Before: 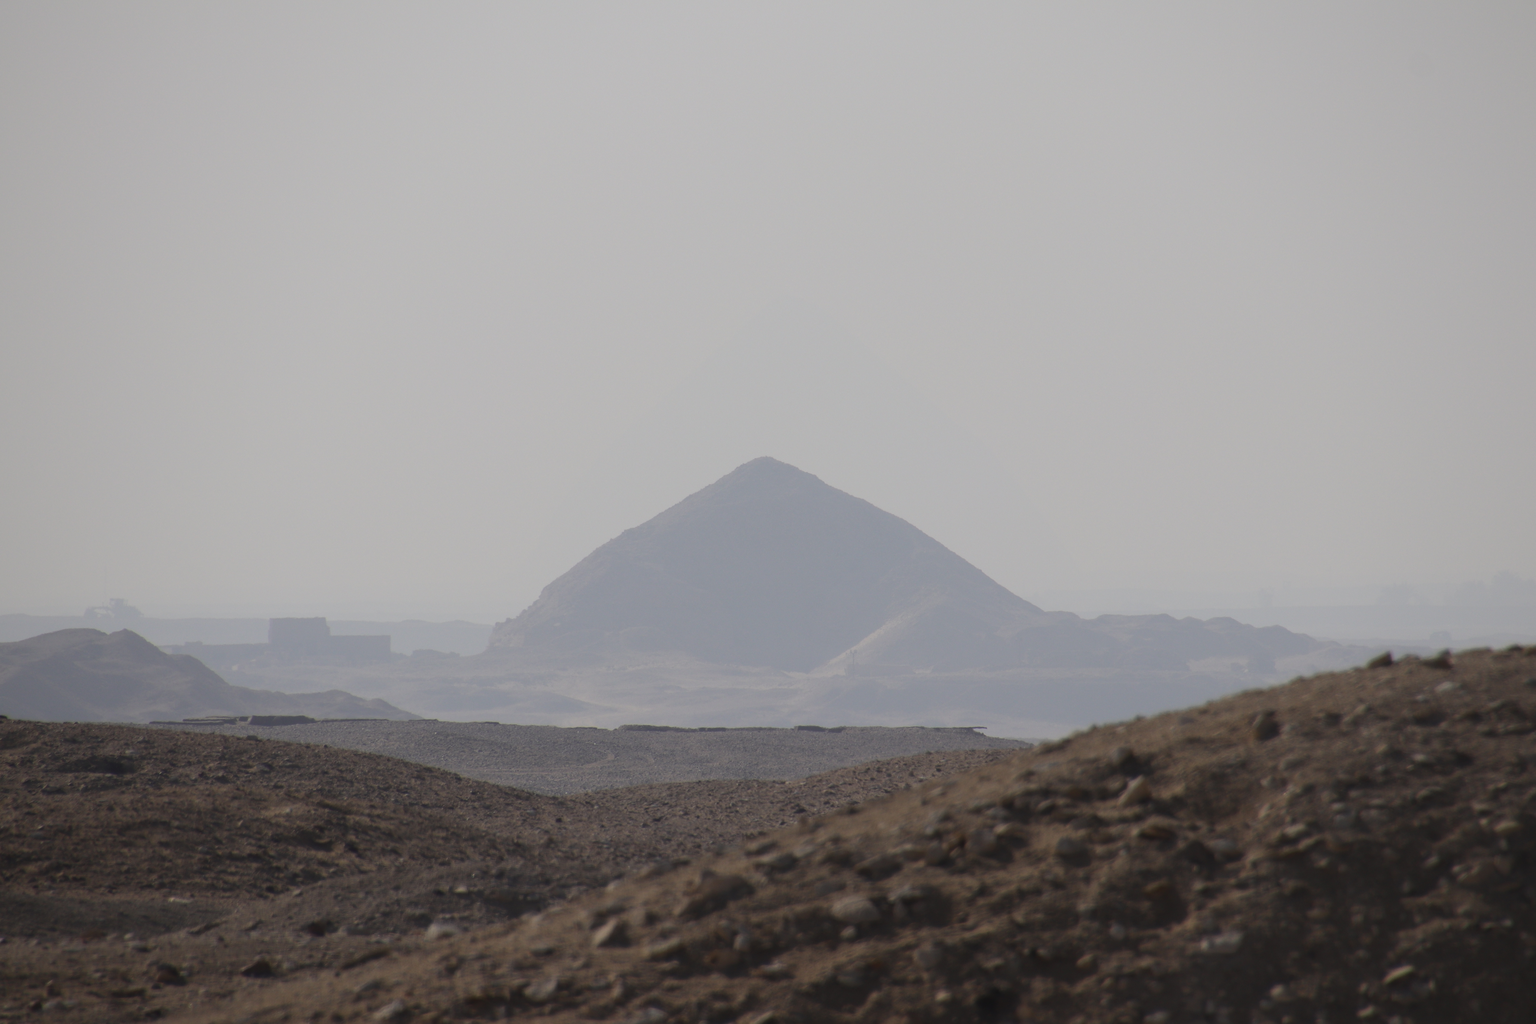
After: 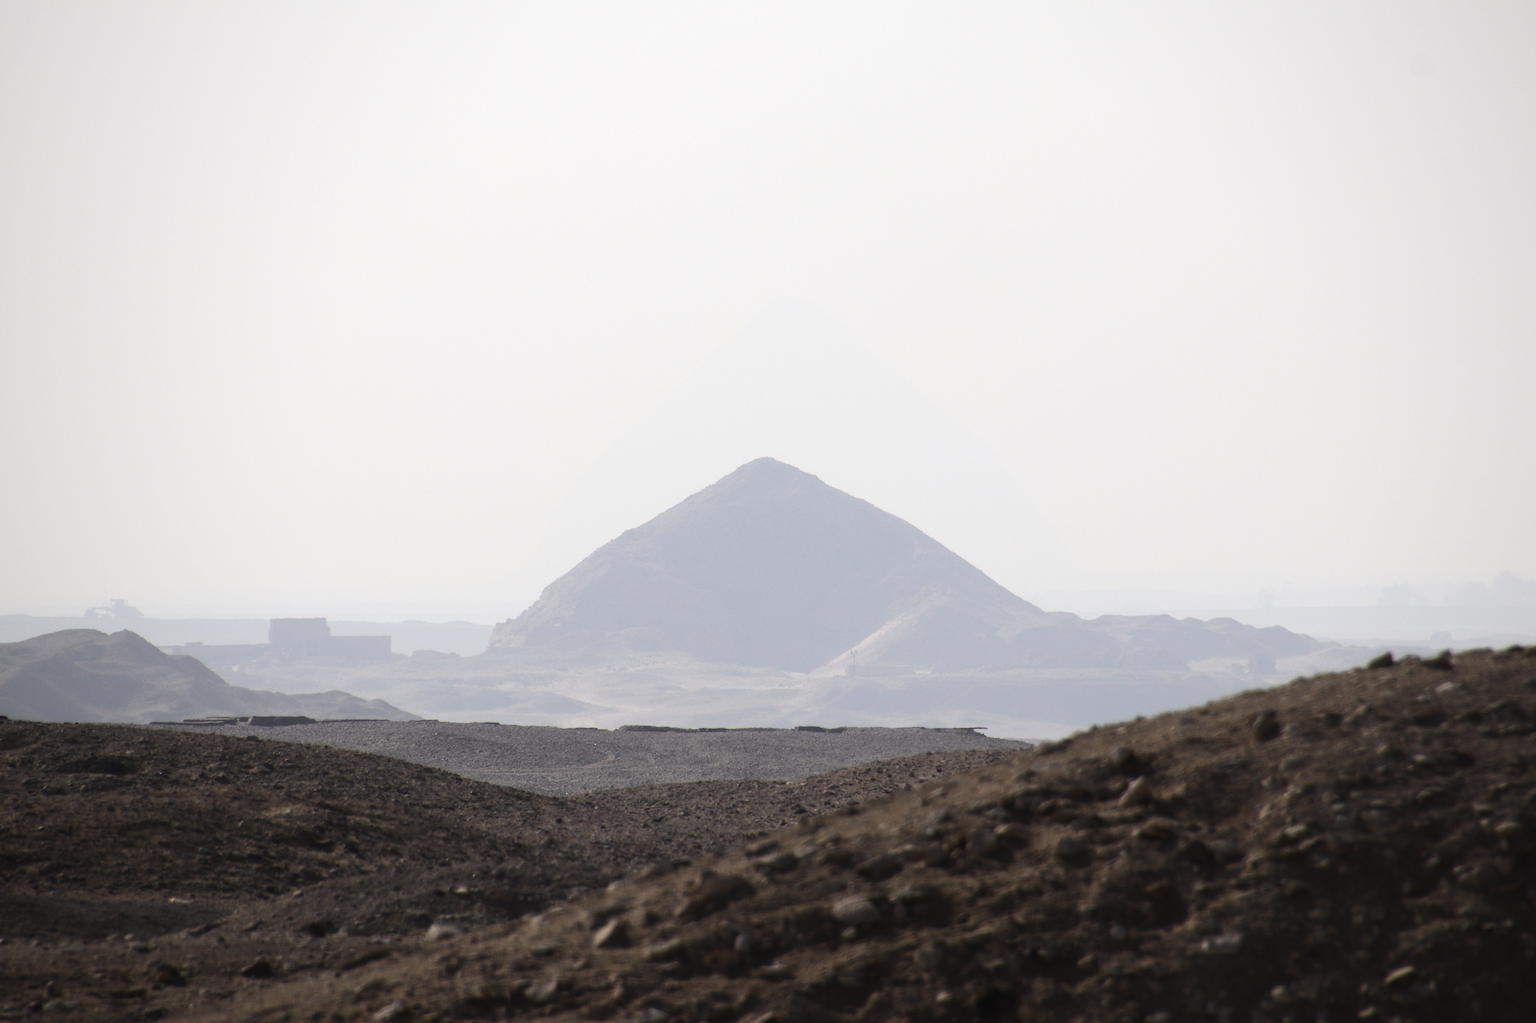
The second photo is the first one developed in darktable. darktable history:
tone equalizer: -8 EV -1.08 EV, -7 EV -1.01 EV, -6 EV -0.867 EV, -5 EV -0.578 EV, -3 EV 0.578 EV, -2 EV 0.867 EV, -1 EV 1.01 EV, +0 EV 1.08 EV, edges refinement/feathering 500, mask exposure compensation -1.57 EV, preserve details no
